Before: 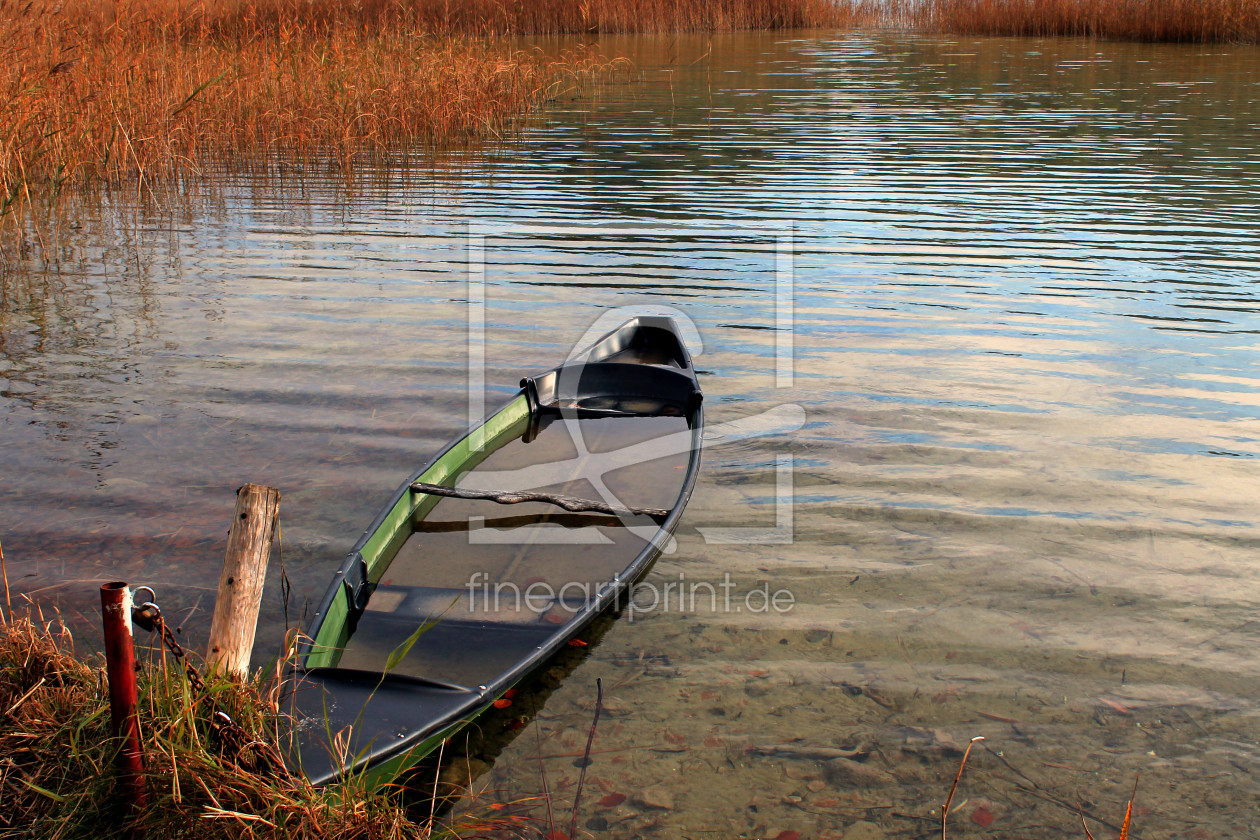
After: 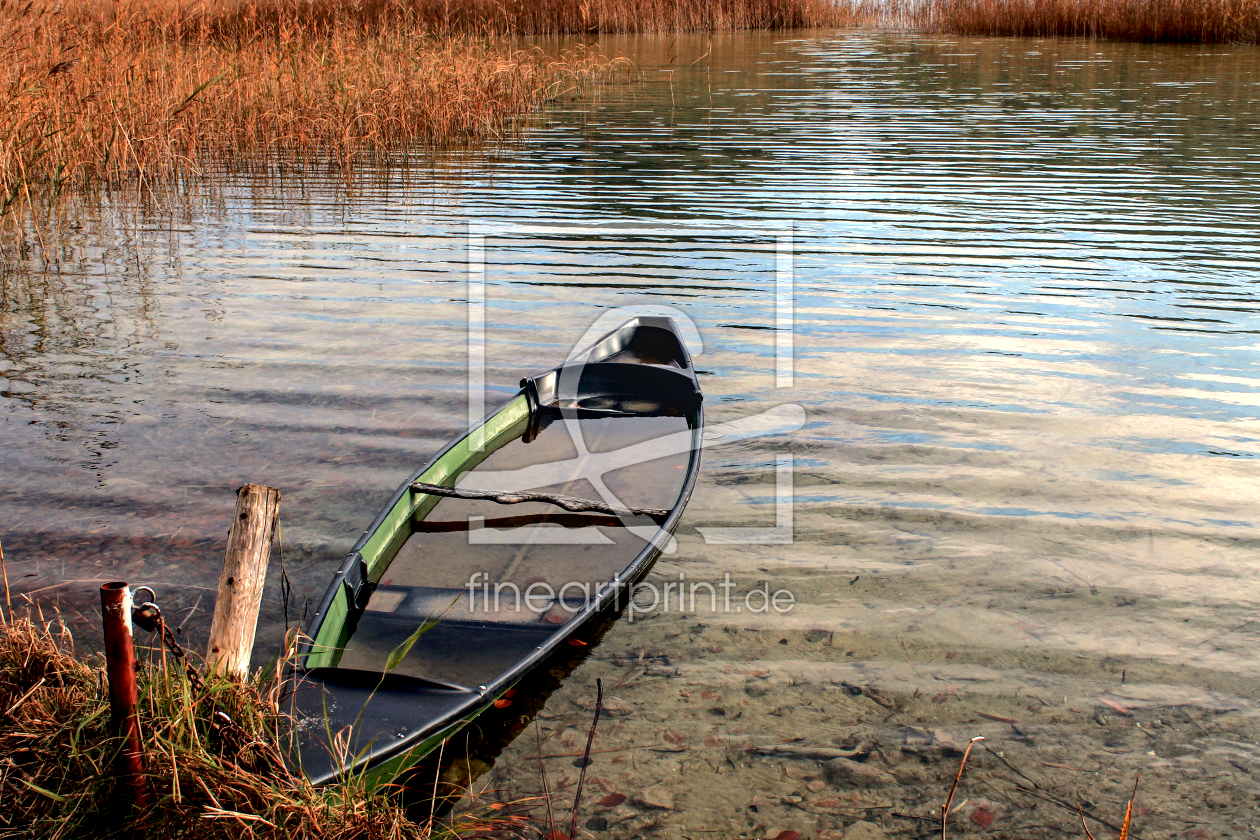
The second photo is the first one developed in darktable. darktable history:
exposure: black level correction 0.004, exposure 0.412 EV, compensate exposure bias true, compensate highlight preservation false
tone curve: curves: ch0 [(0, 0) (0.003, 0.012) (0.011, 0.014) (0.025, 0.02) (0.044, 0.034) (0.069, 0.047) (0.1, 0.063) (0.136, 0.086) (0.177, 0.131) (0.224, 0.183) (0.277, 0.243) (0.335, 0.317) (0.399, 0.403) (0.468, 0.488) (0.543, 0.573) (0.623, 0.649) (0.709, 0.718) (0.801, 0.795) (0.898, 0.872) (1, 1)], color space Lab, independent channels, preserve colors none
color correction: highlights b* 0.052, saturation 0.846
local contrast: on, module defaults
haze removal: strength 0.115, distance 0.246, adaptive false
